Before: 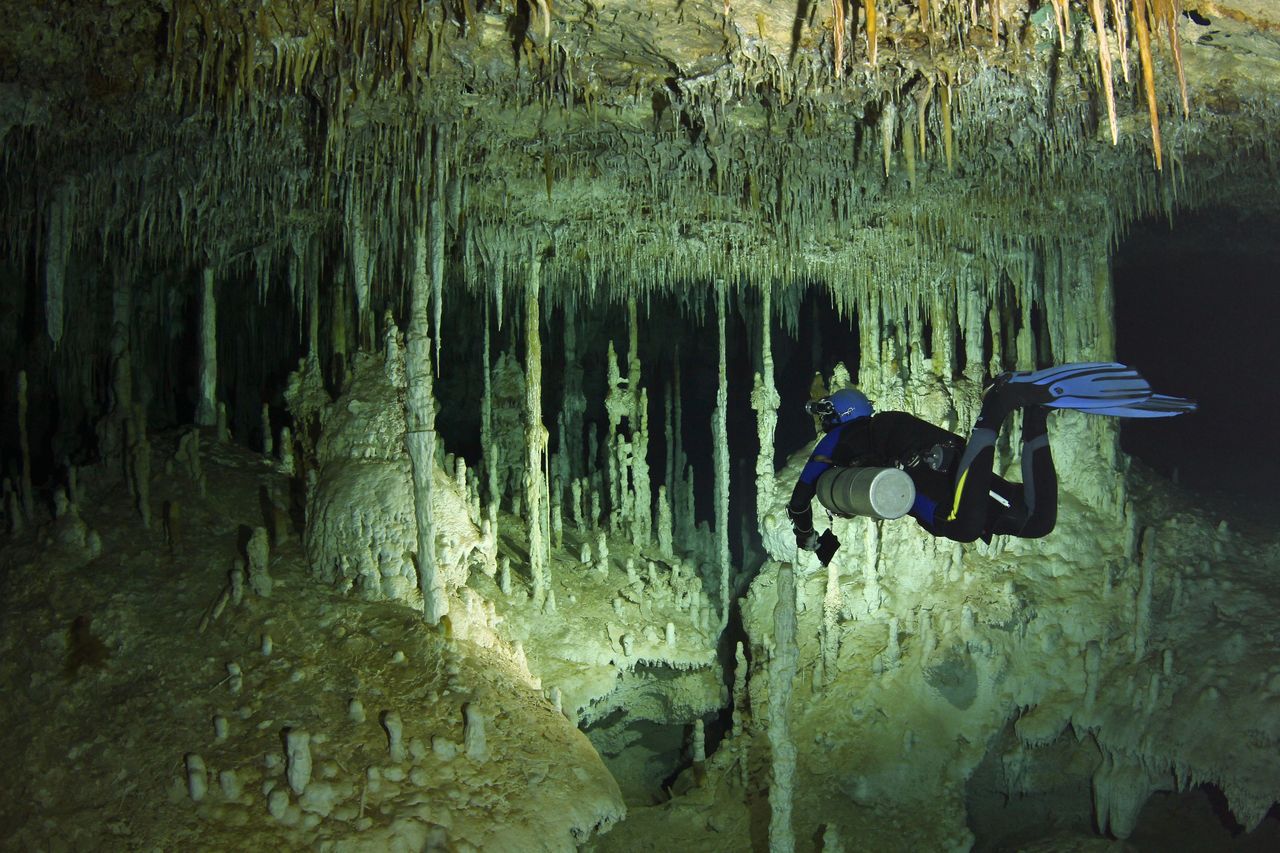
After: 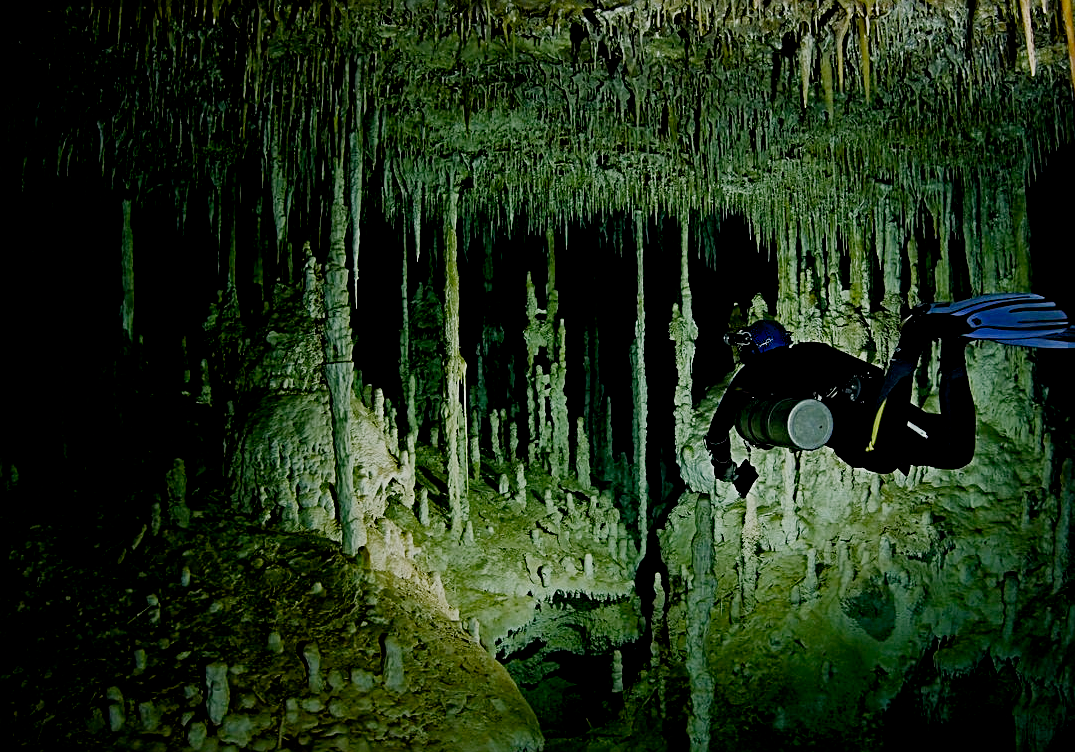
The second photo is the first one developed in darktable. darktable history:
haze removal: strength 0.29, distance 0.25, compatibility mode true, adaptive false
exposure: black level correction 0.029, exposure -0.073 EV, compensate highlight preservation false
filmic rgb: middle gray luminance 29%, black relative exposure -10.3 EV, white relative exposure 5.5 EV, threshold 6 EV, target black luminance 0%, hardness 3.95, latitude 2.04%, contrast 1.132, highlights saturation mix 5%, shadows ↔ highlights balance 15.11%, preserve chrominance no, color science v3 (2019), use custom middle-gray values true, iterations of high-quality reconstruction 0, enable highlight reconstruction true
sharpen: radius 2.584, amount 0.688
crop: left 6.446%, top 8.188%, right 9.538%, bottom 3.548%
color zones: curves: ch0 [(0, 0.444) (0.143, 0.442) (0.286, 0.441) (0.429, 0.441) (0.571, 0.441) (0.714, 0.441) (0.857, 0.442) (1, 0.444)]
